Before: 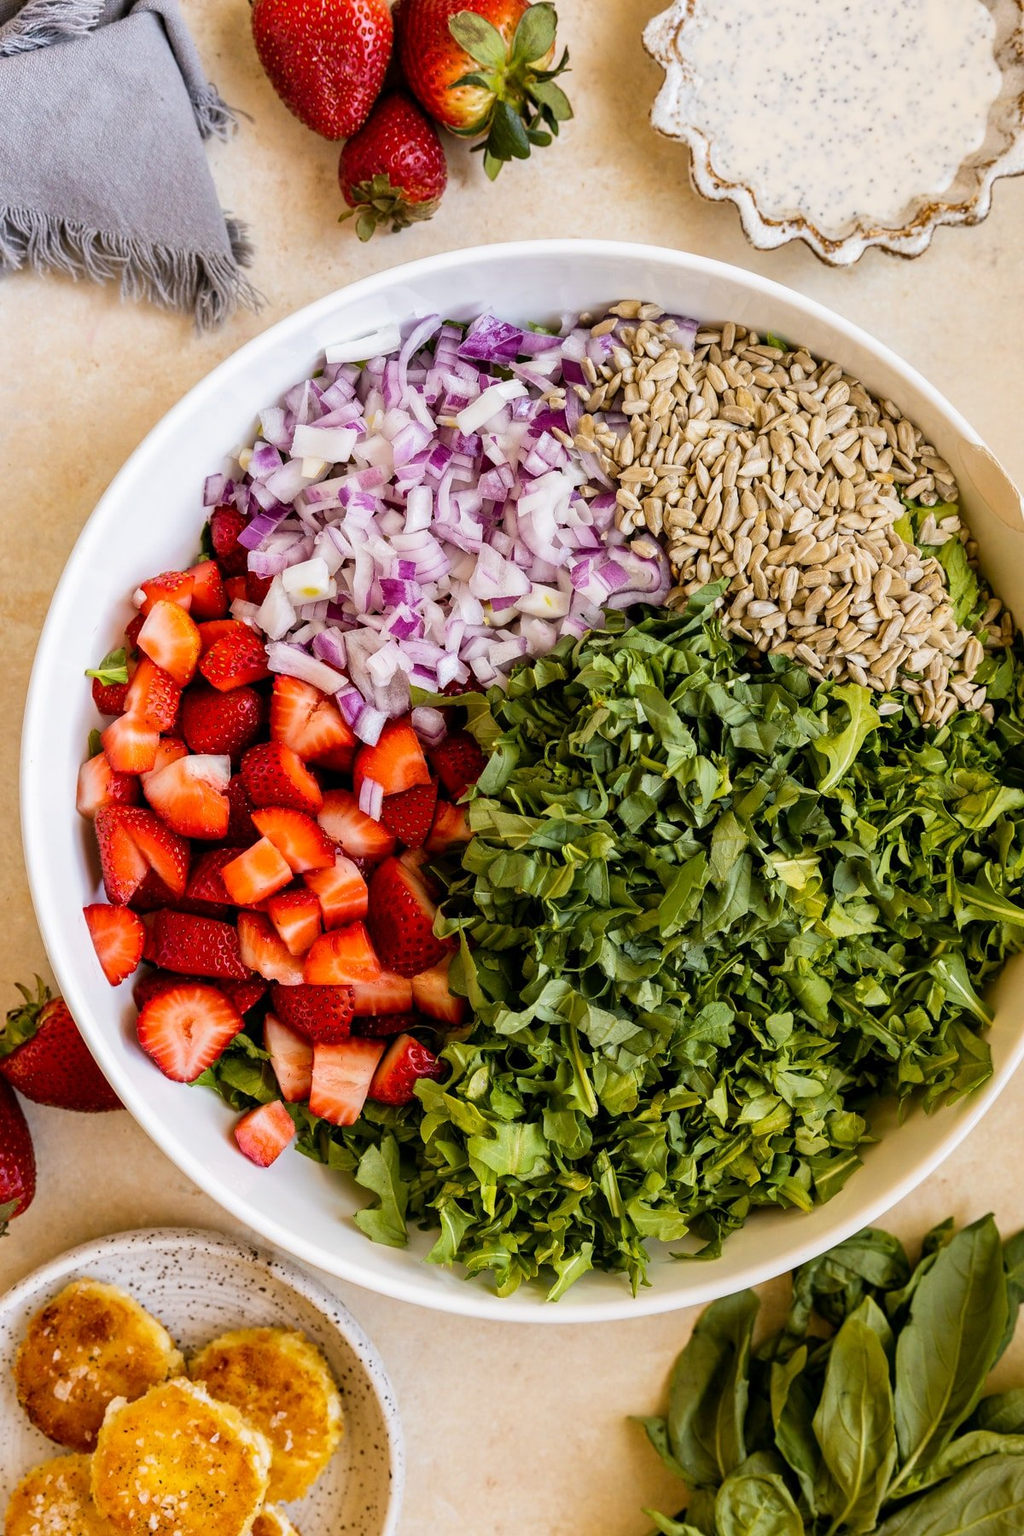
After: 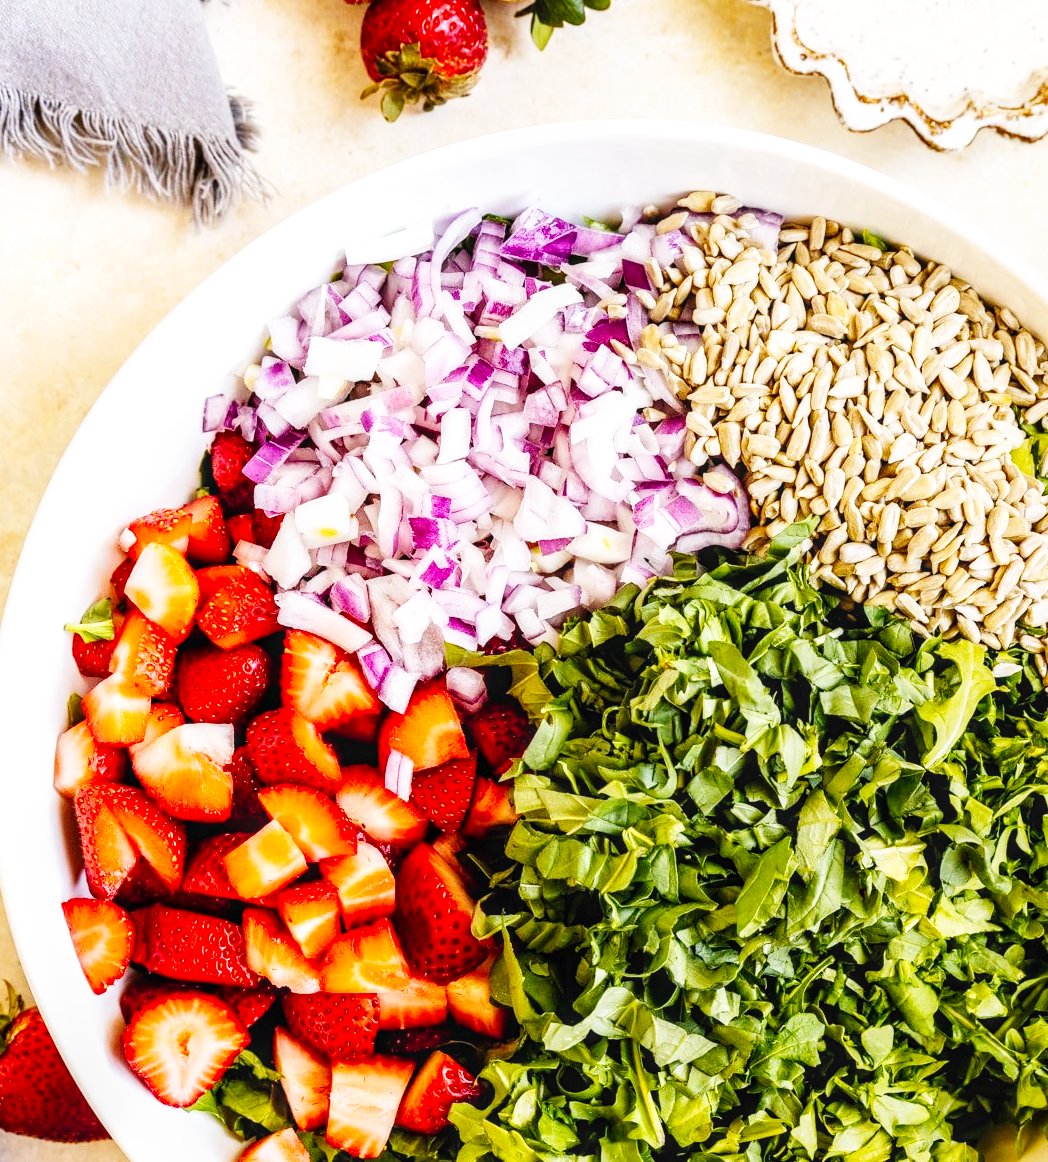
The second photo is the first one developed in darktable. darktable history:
base curve: curves: ch0 [(0, 0.003) (0.001, 0.002) (0.006, 0.004) (0.02, 0.022) (0.048, 0.086) (0.094, 0.234) (0.162, 0.431) (0.258, 0.629) (0.385, 0.8) (0.548, 0.918) (0.751, 0.988) (1, 1)], preserve colors none
local contrast: on, module defaults
crop: left 3.015%, top 8.969%, right 9.647%, bottom 26.457%
